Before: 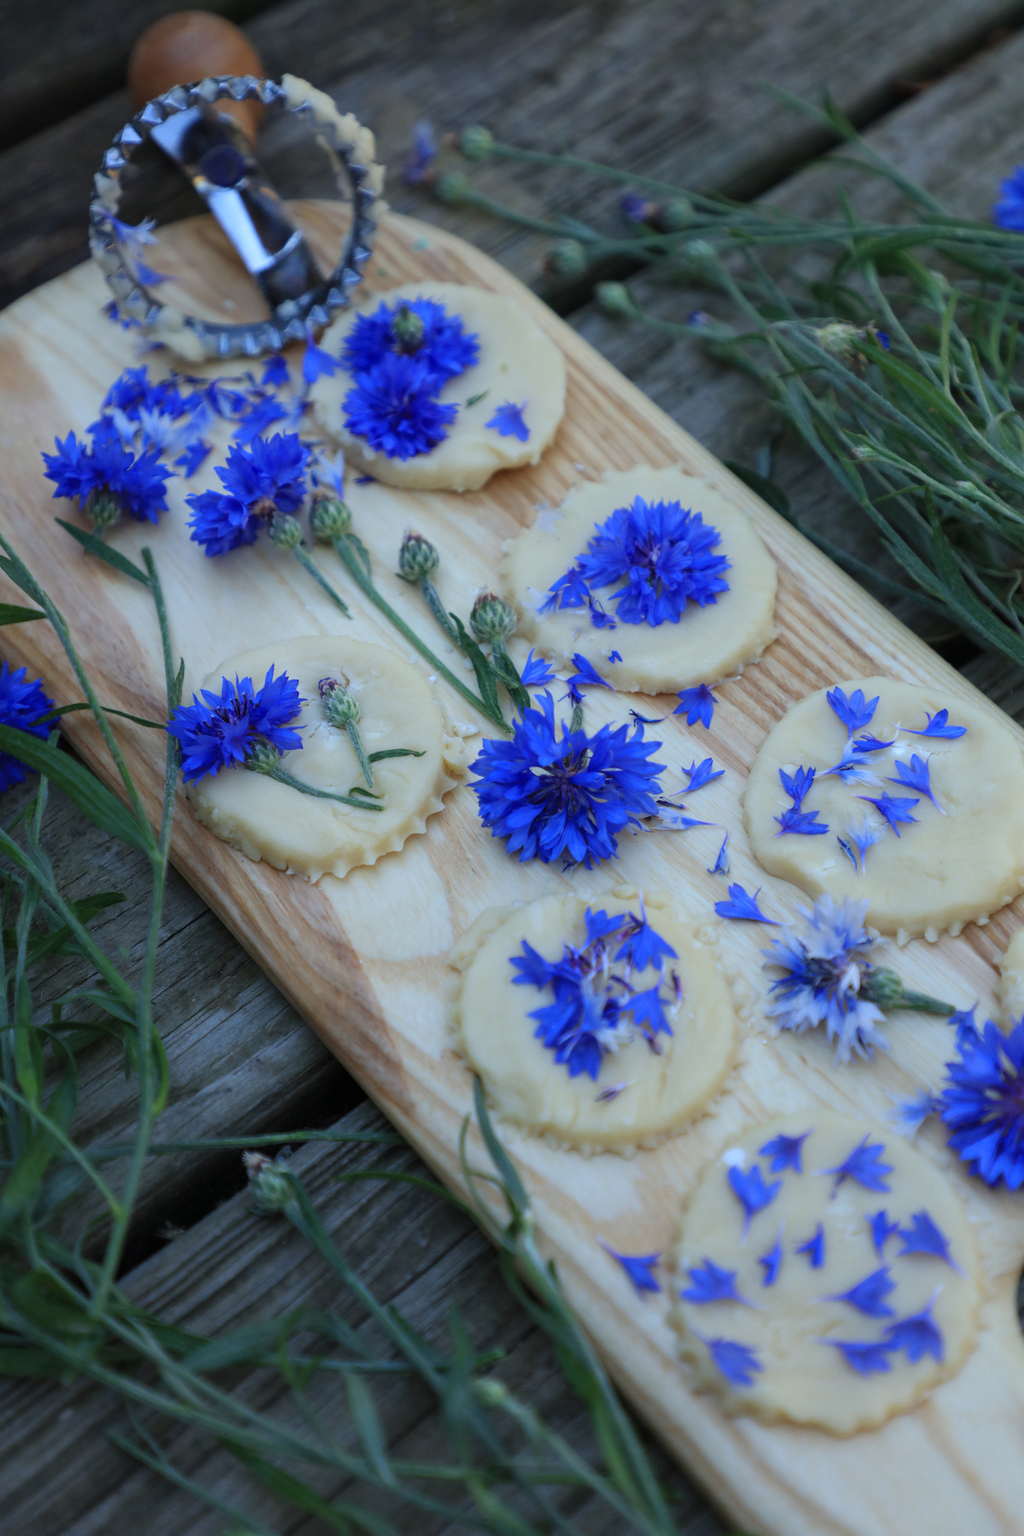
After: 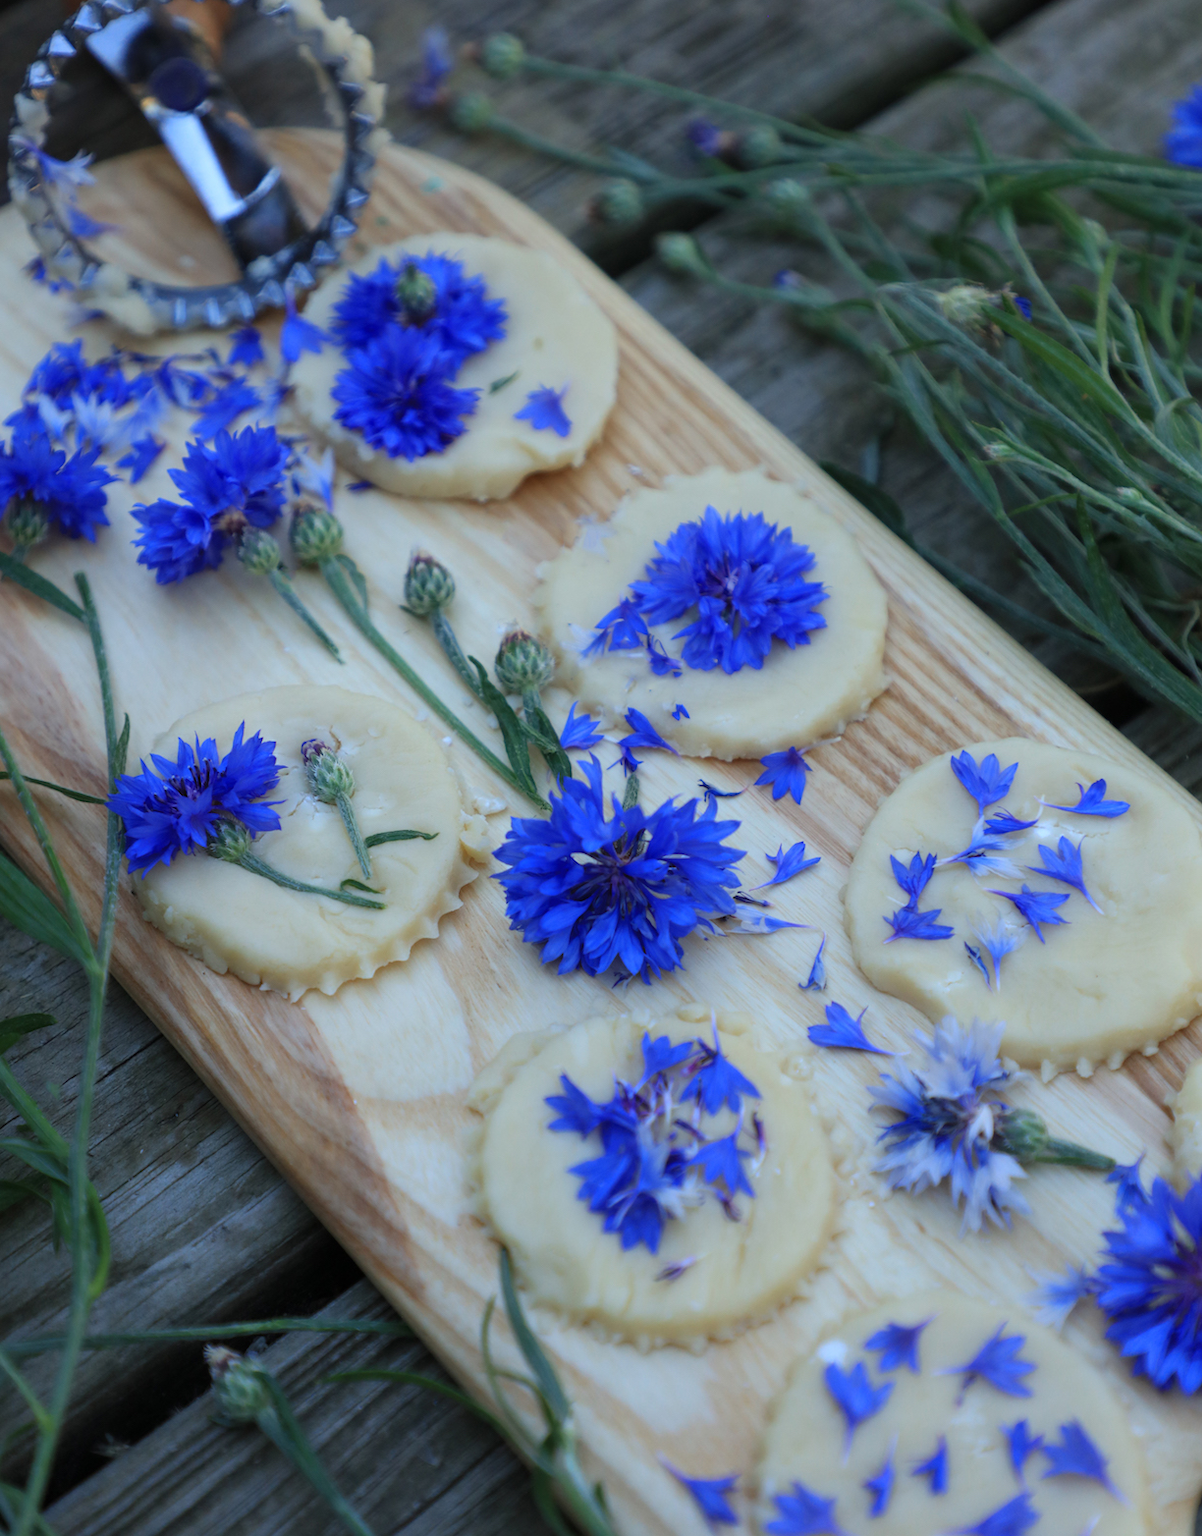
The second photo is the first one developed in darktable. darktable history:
crop: left 8.142%, top 6.545%, bottom 15.229%
